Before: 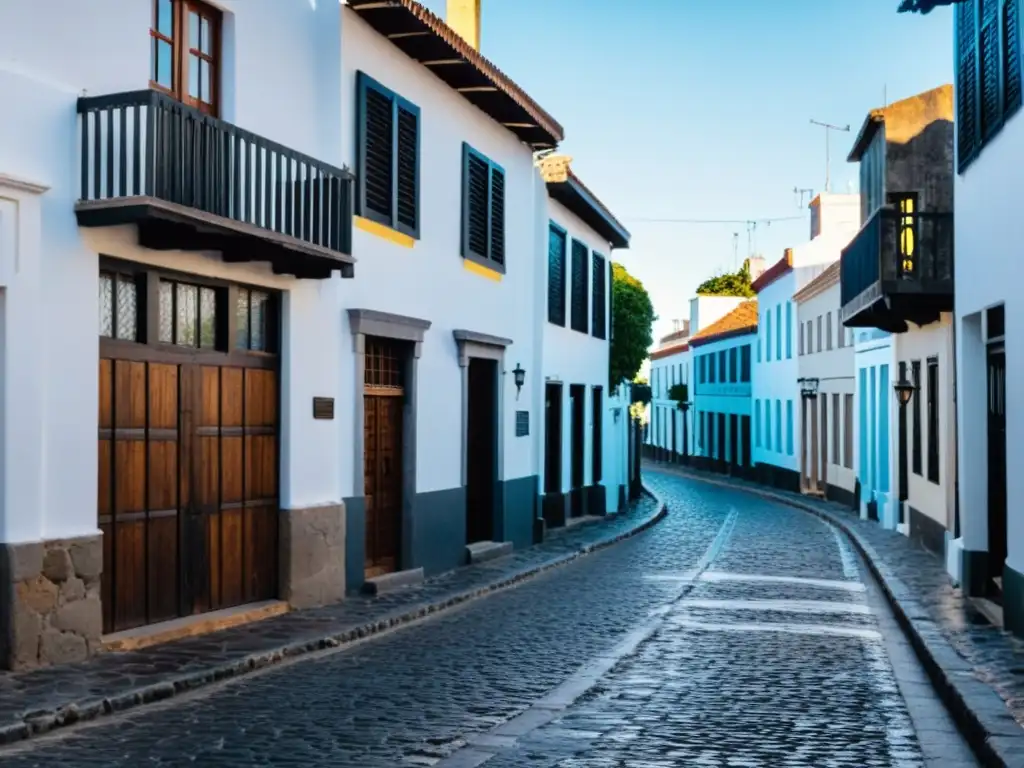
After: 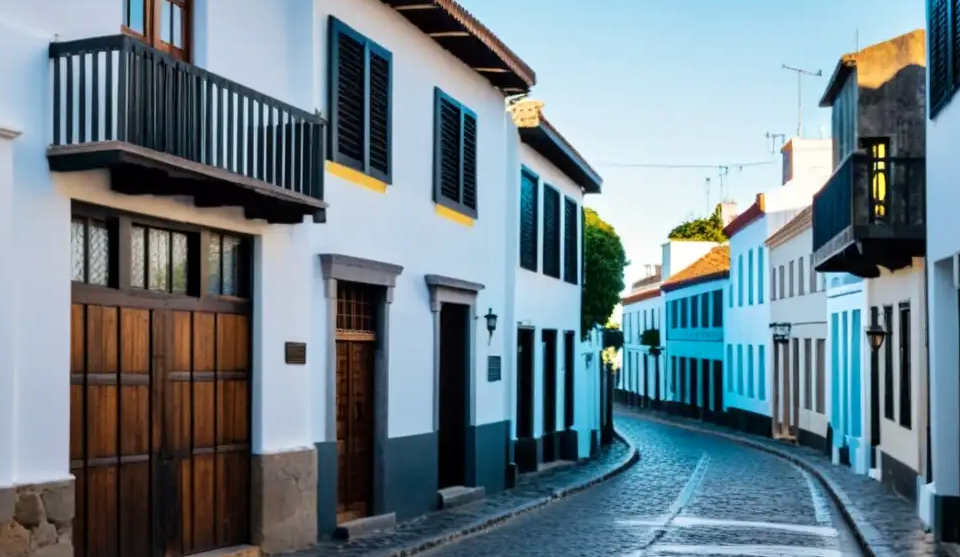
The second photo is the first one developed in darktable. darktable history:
crop: left 2.737%, top 7.287%, right 3.421%, bottom 20.179%
velvia: strength 9.25%
local contrast: mode bilateral grid, contrast 28, coarseness 16, detail 115%, midtone range 0.2
